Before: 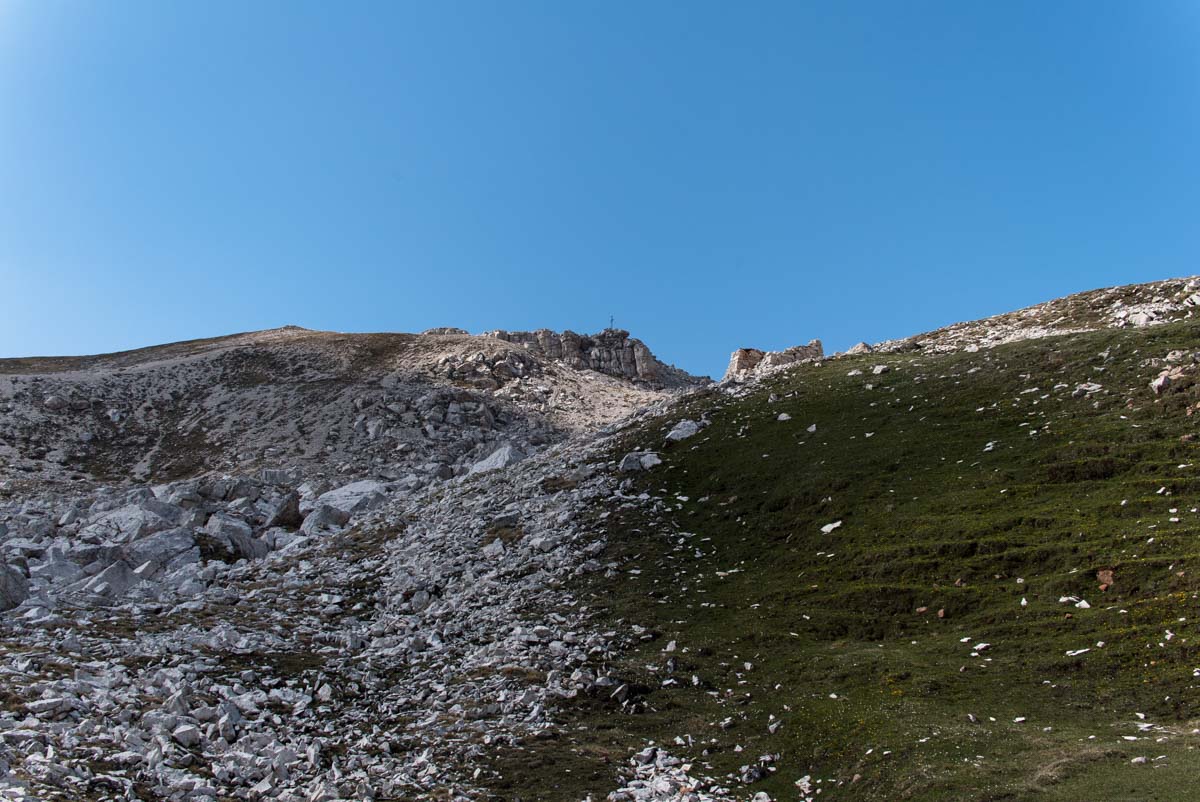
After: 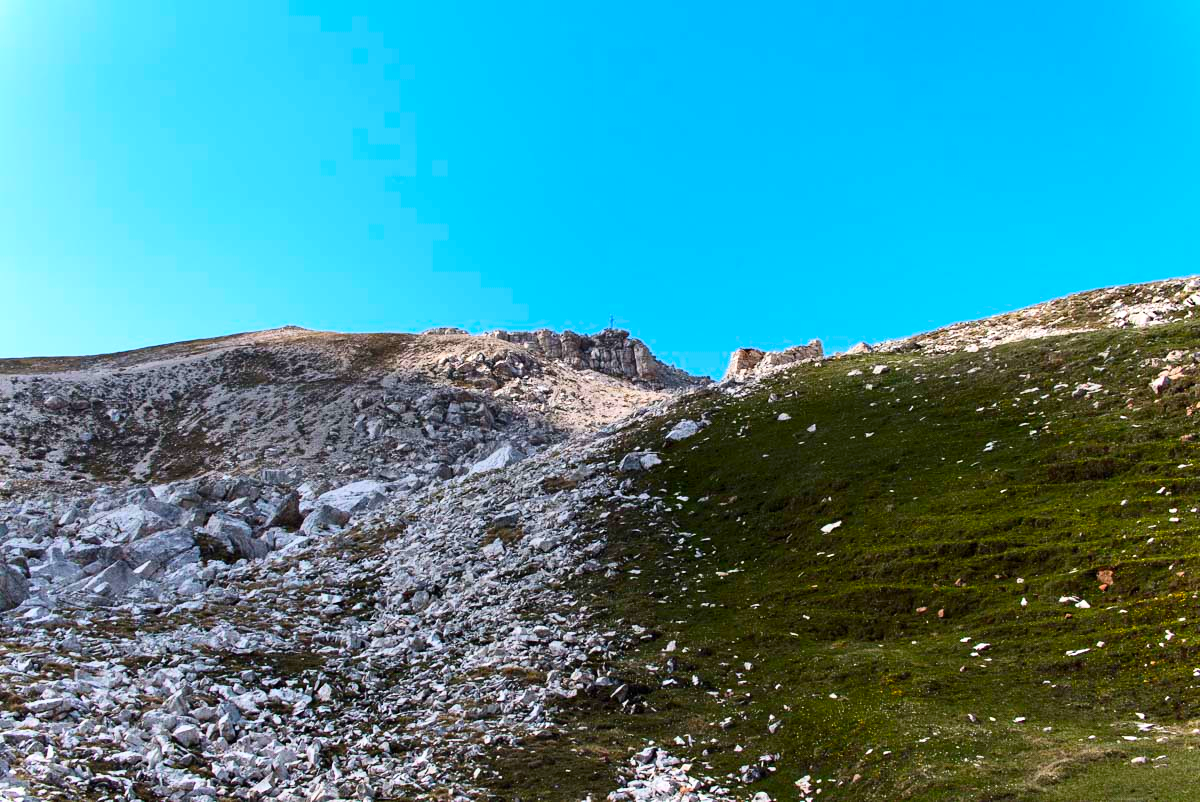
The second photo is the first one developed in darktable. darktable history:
contrast brightness saturation: contrast 0.233, brightness 0.1, saturation 0.288
color balance rgb: perceptual saturation grading › global saturation 25.559%, perceptual brilliance grading › global brilliance 9.65%, perceptual brilliance grading › shadows 14.911%
